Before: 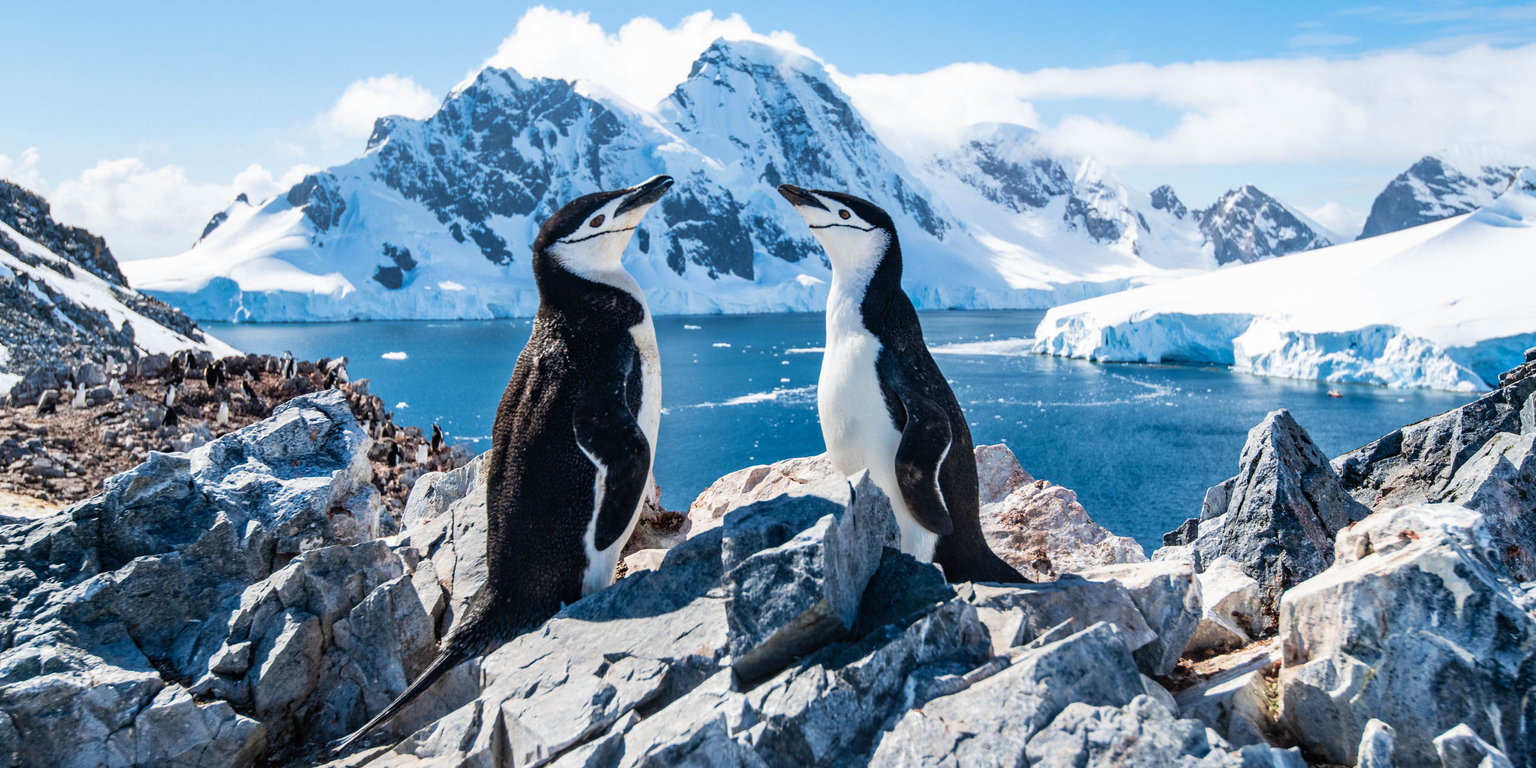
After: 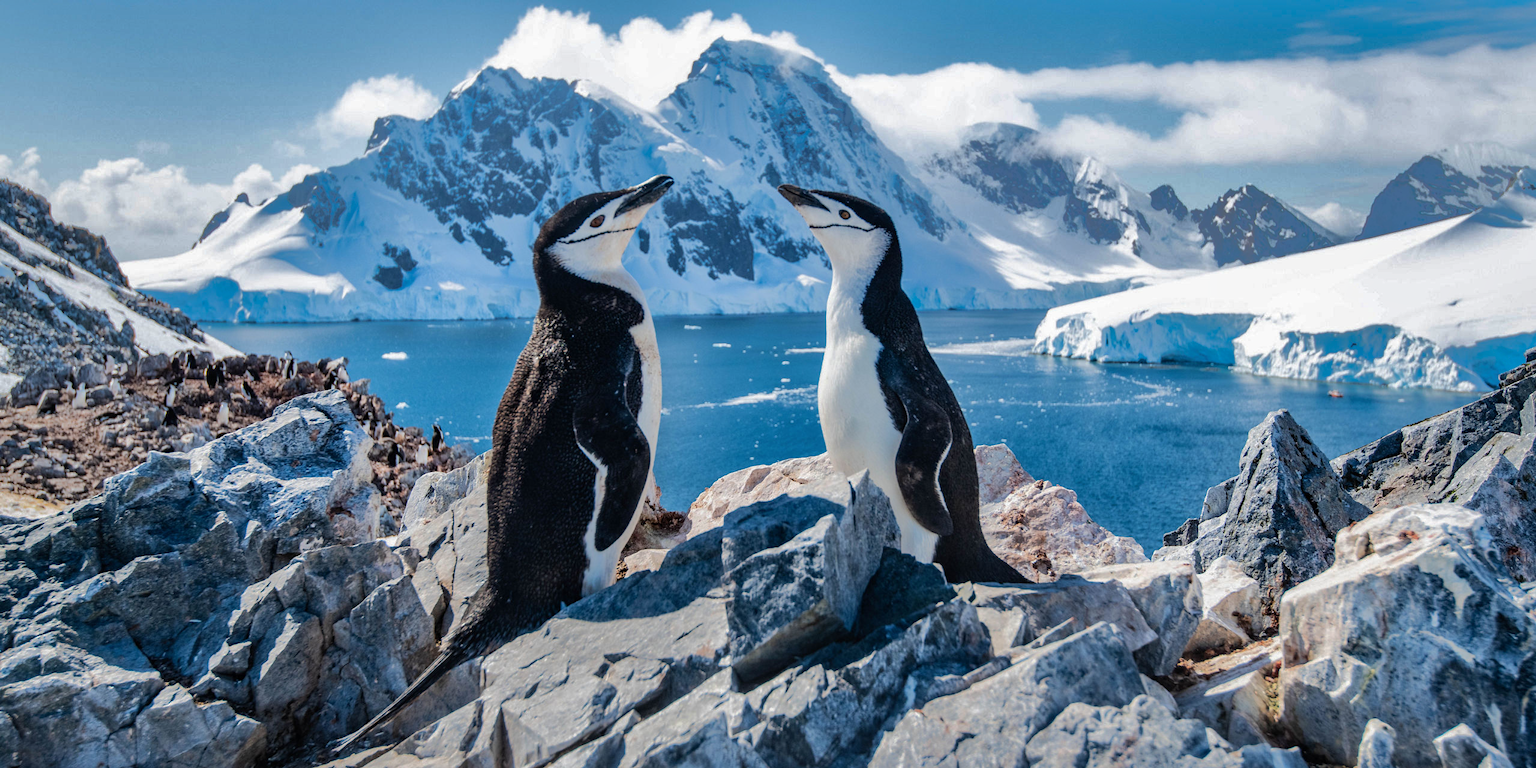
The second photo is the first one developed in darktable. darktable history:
color correction: highlights b* -0.026, saturation 0.988
shadows and highlights: shadows -18.03, highlights -73.6
